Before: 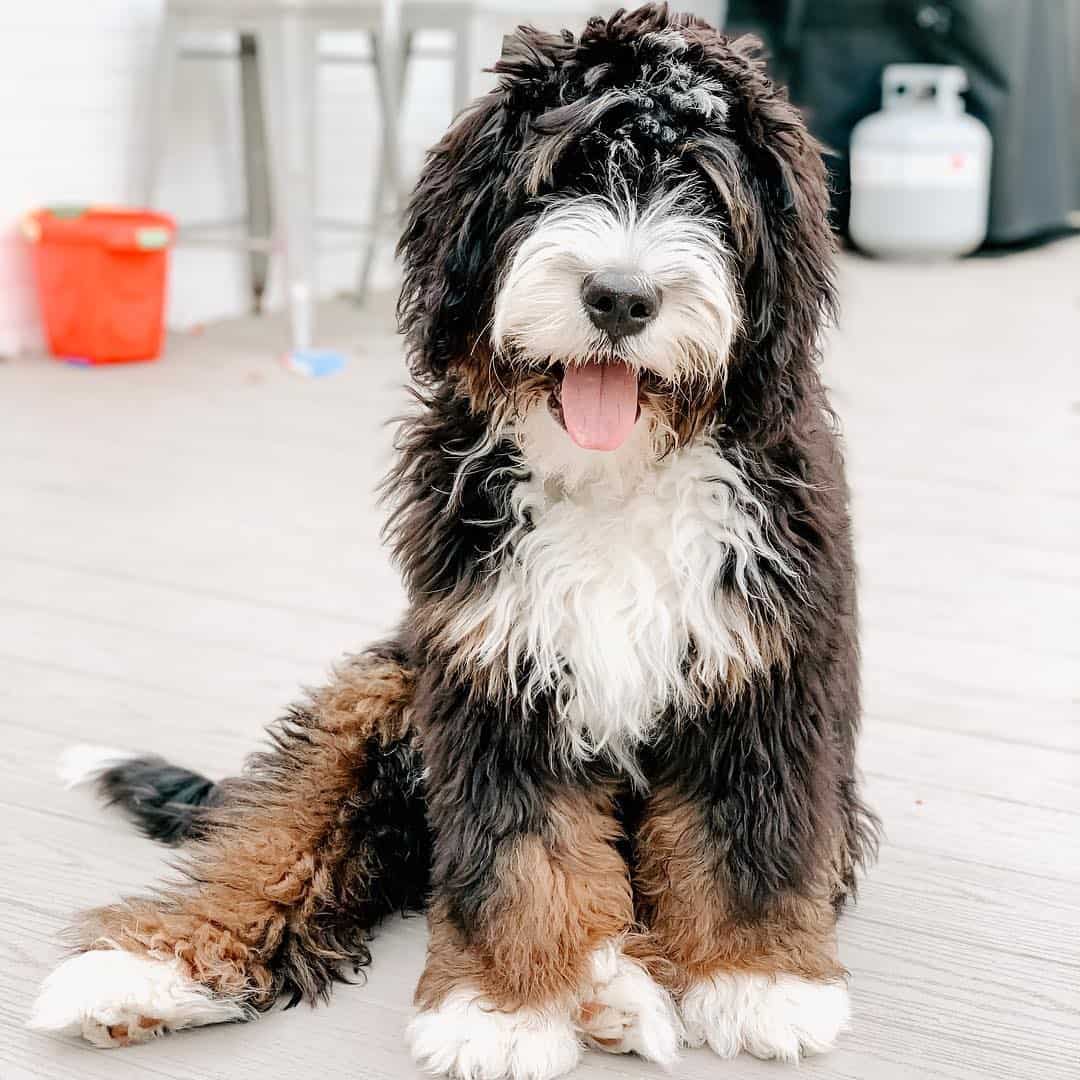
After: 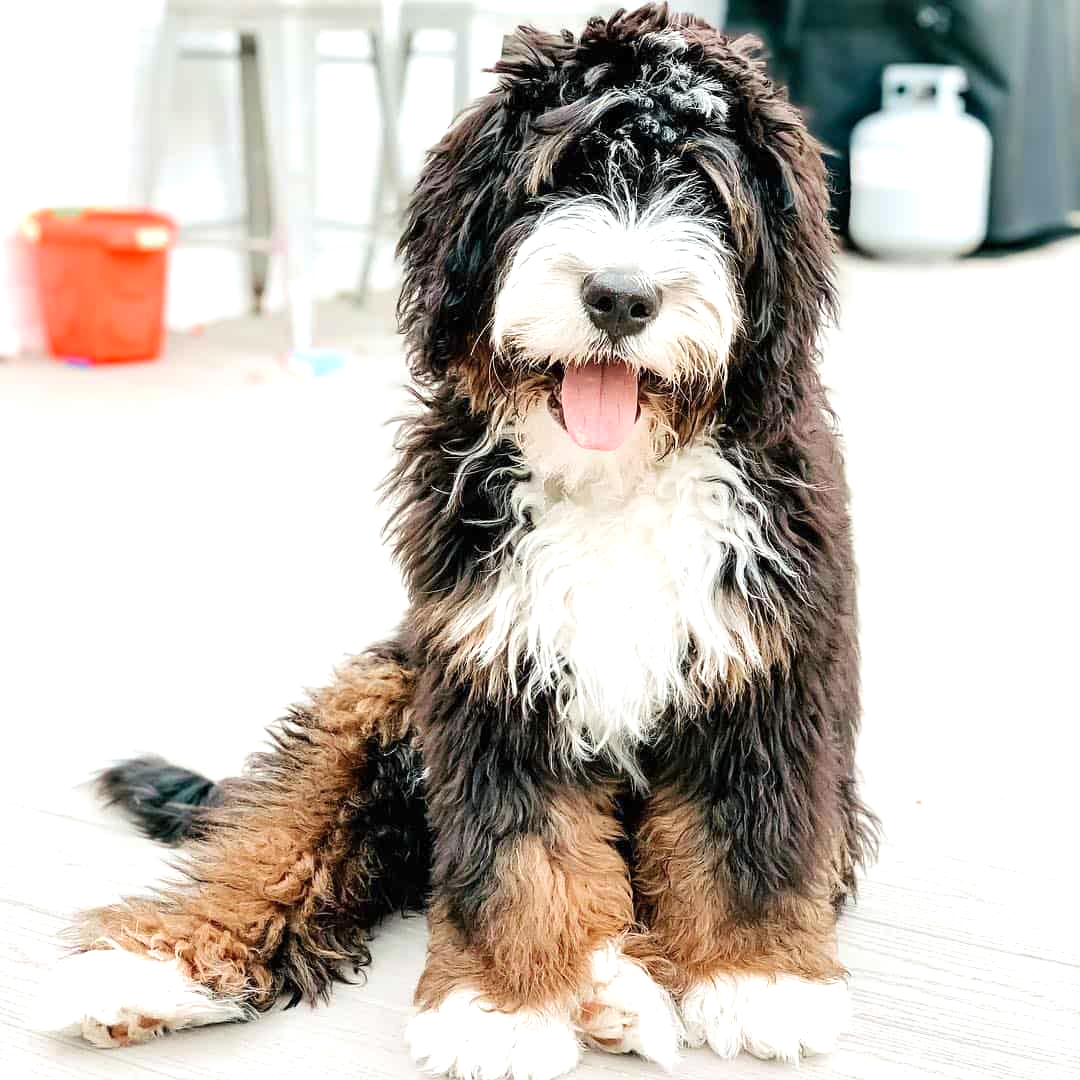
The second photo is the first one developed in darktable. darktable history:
white balance: red 0.978, blue 0.999
exposure: exposure 0.515 EV, compensate highlight preservation false
velvia: on, module defaults
